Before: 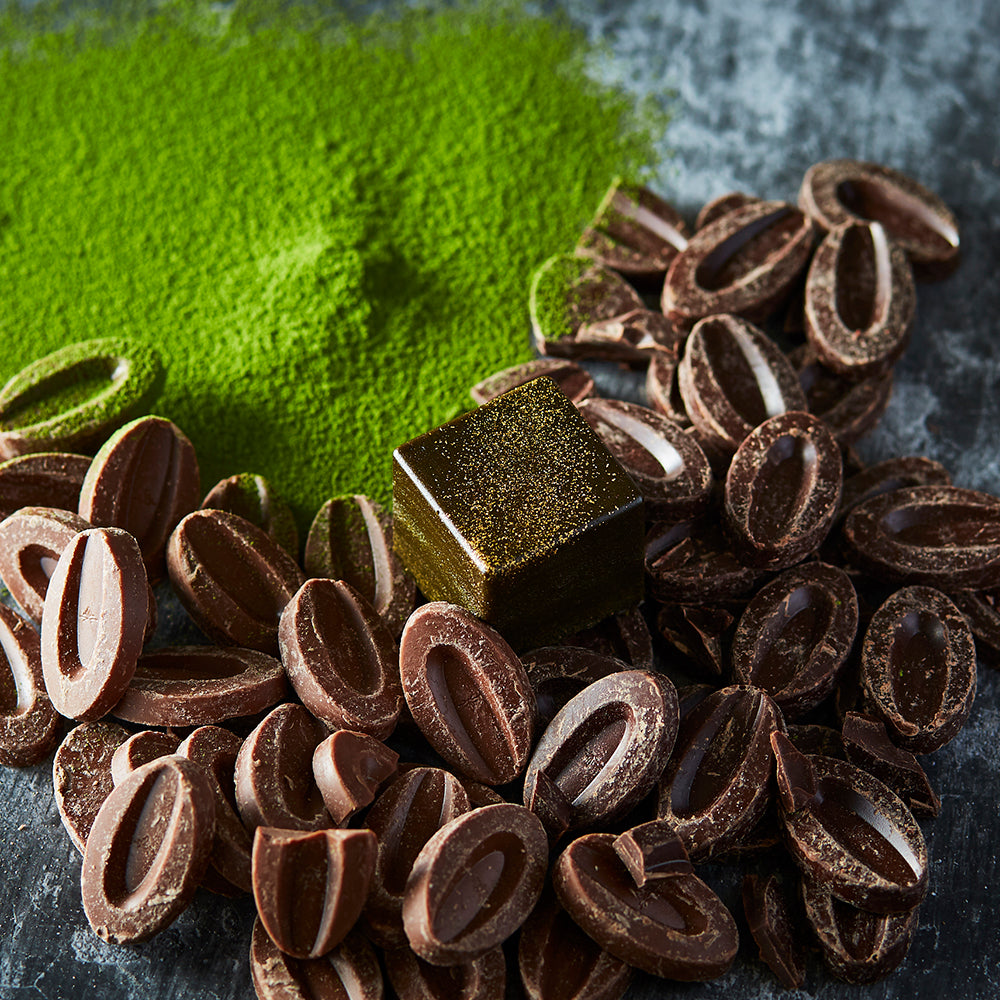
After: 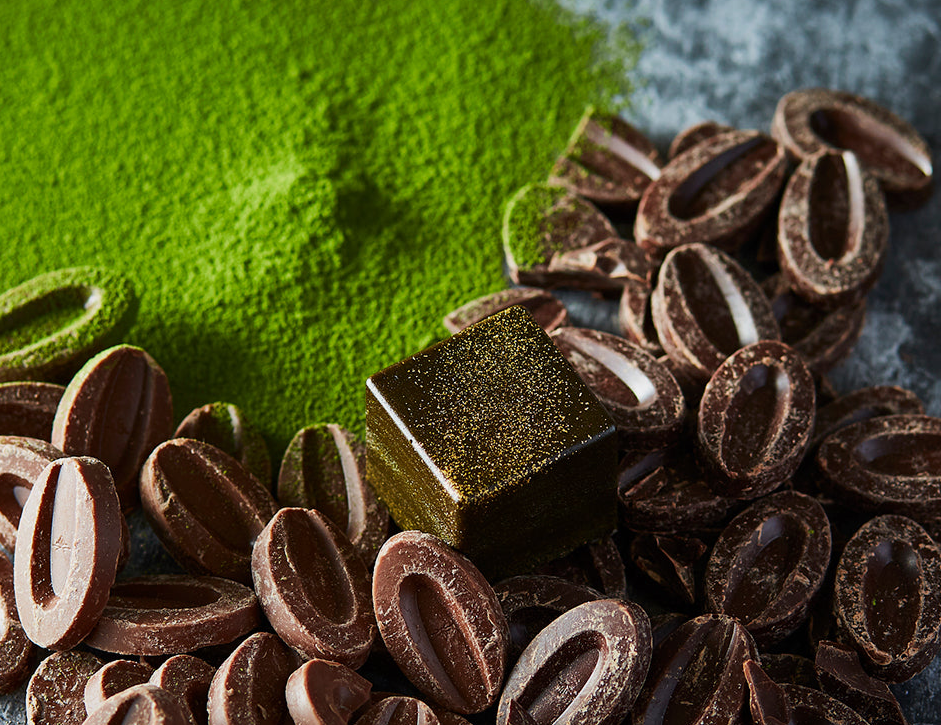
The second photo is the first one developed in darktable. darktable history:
crop: left 2.78%, top 7.172%, right 3.028%, bottom 20.315%
exposure: exposure -0.152 EV, compensate exposure bias true, compensate highlight preservation false
